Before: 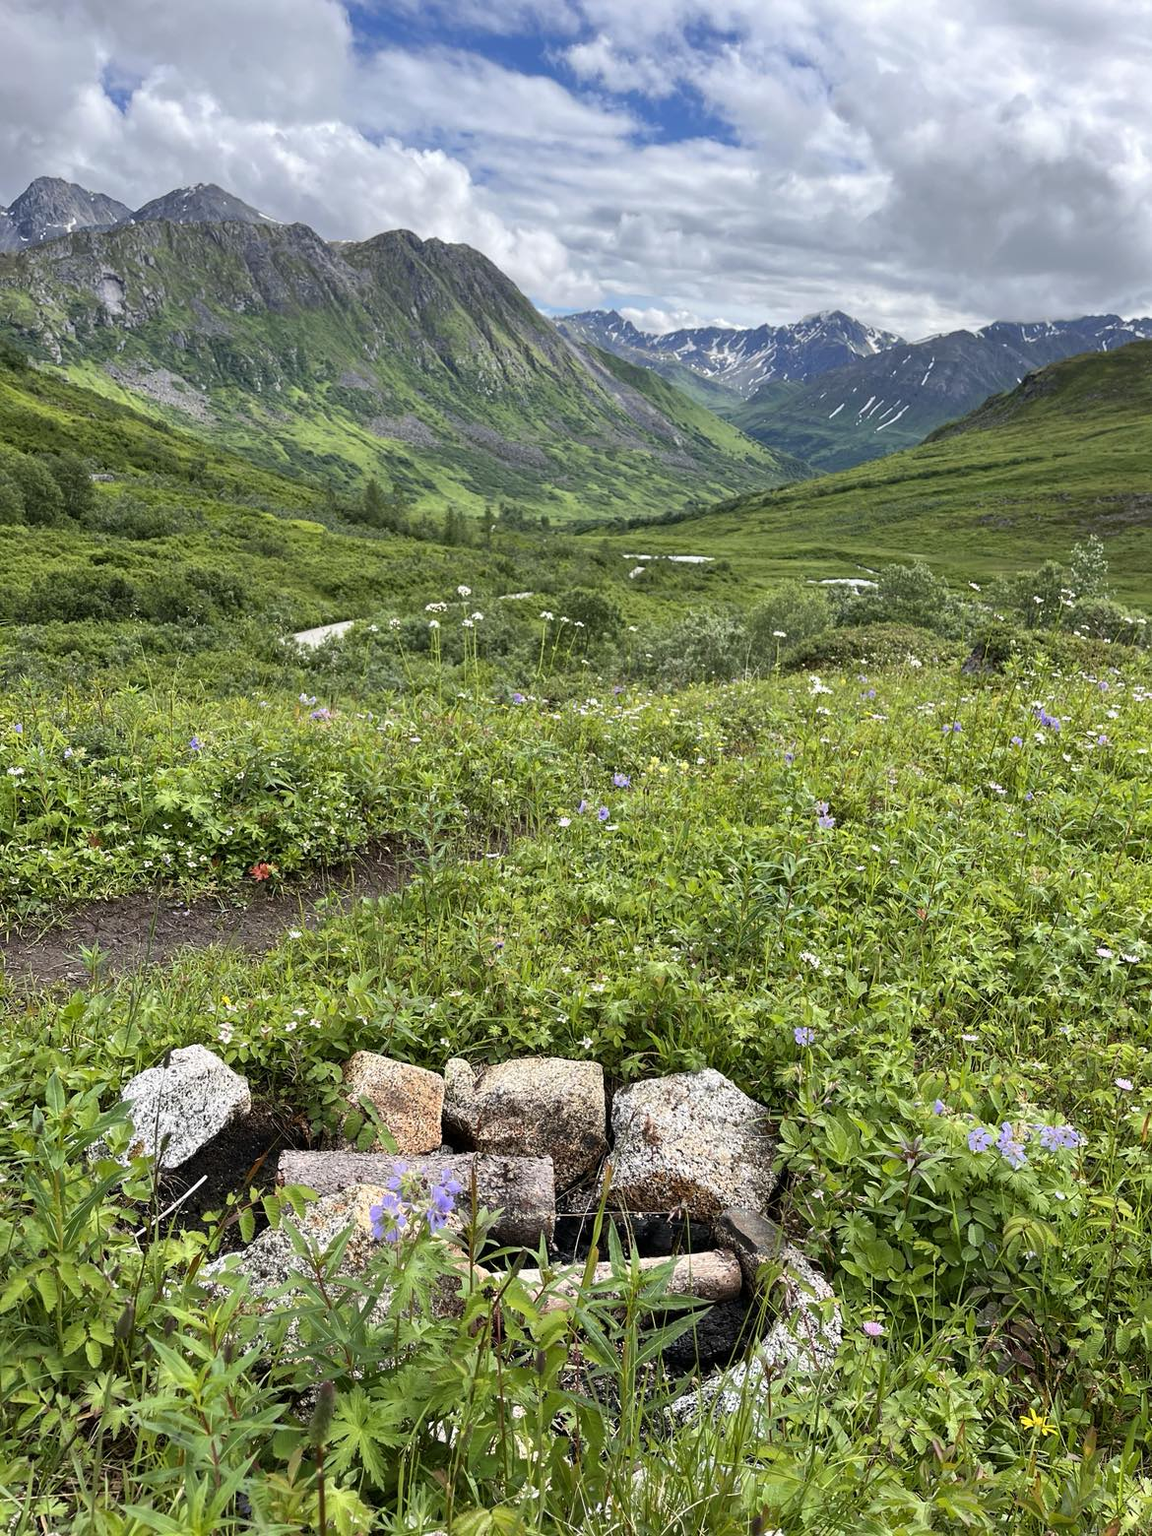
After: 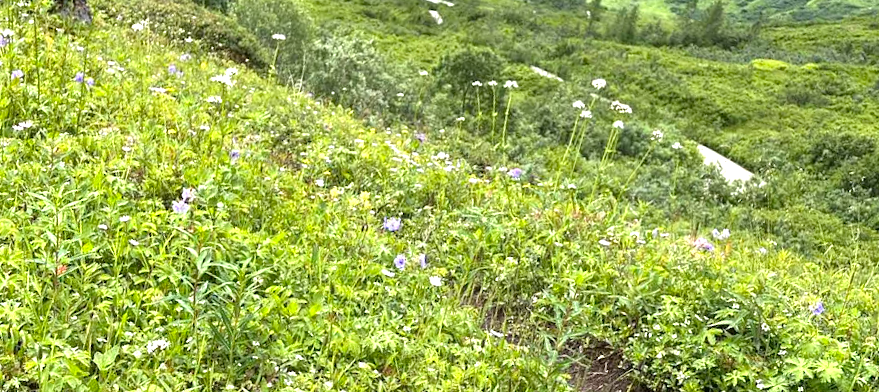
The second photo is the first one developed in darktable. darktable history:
crop and rotate: angle 16.12°, top 30.835%, bottom 35.653%
exposure: black level correction 0, exposure 0.9 EV, compensate highlight preservation false
